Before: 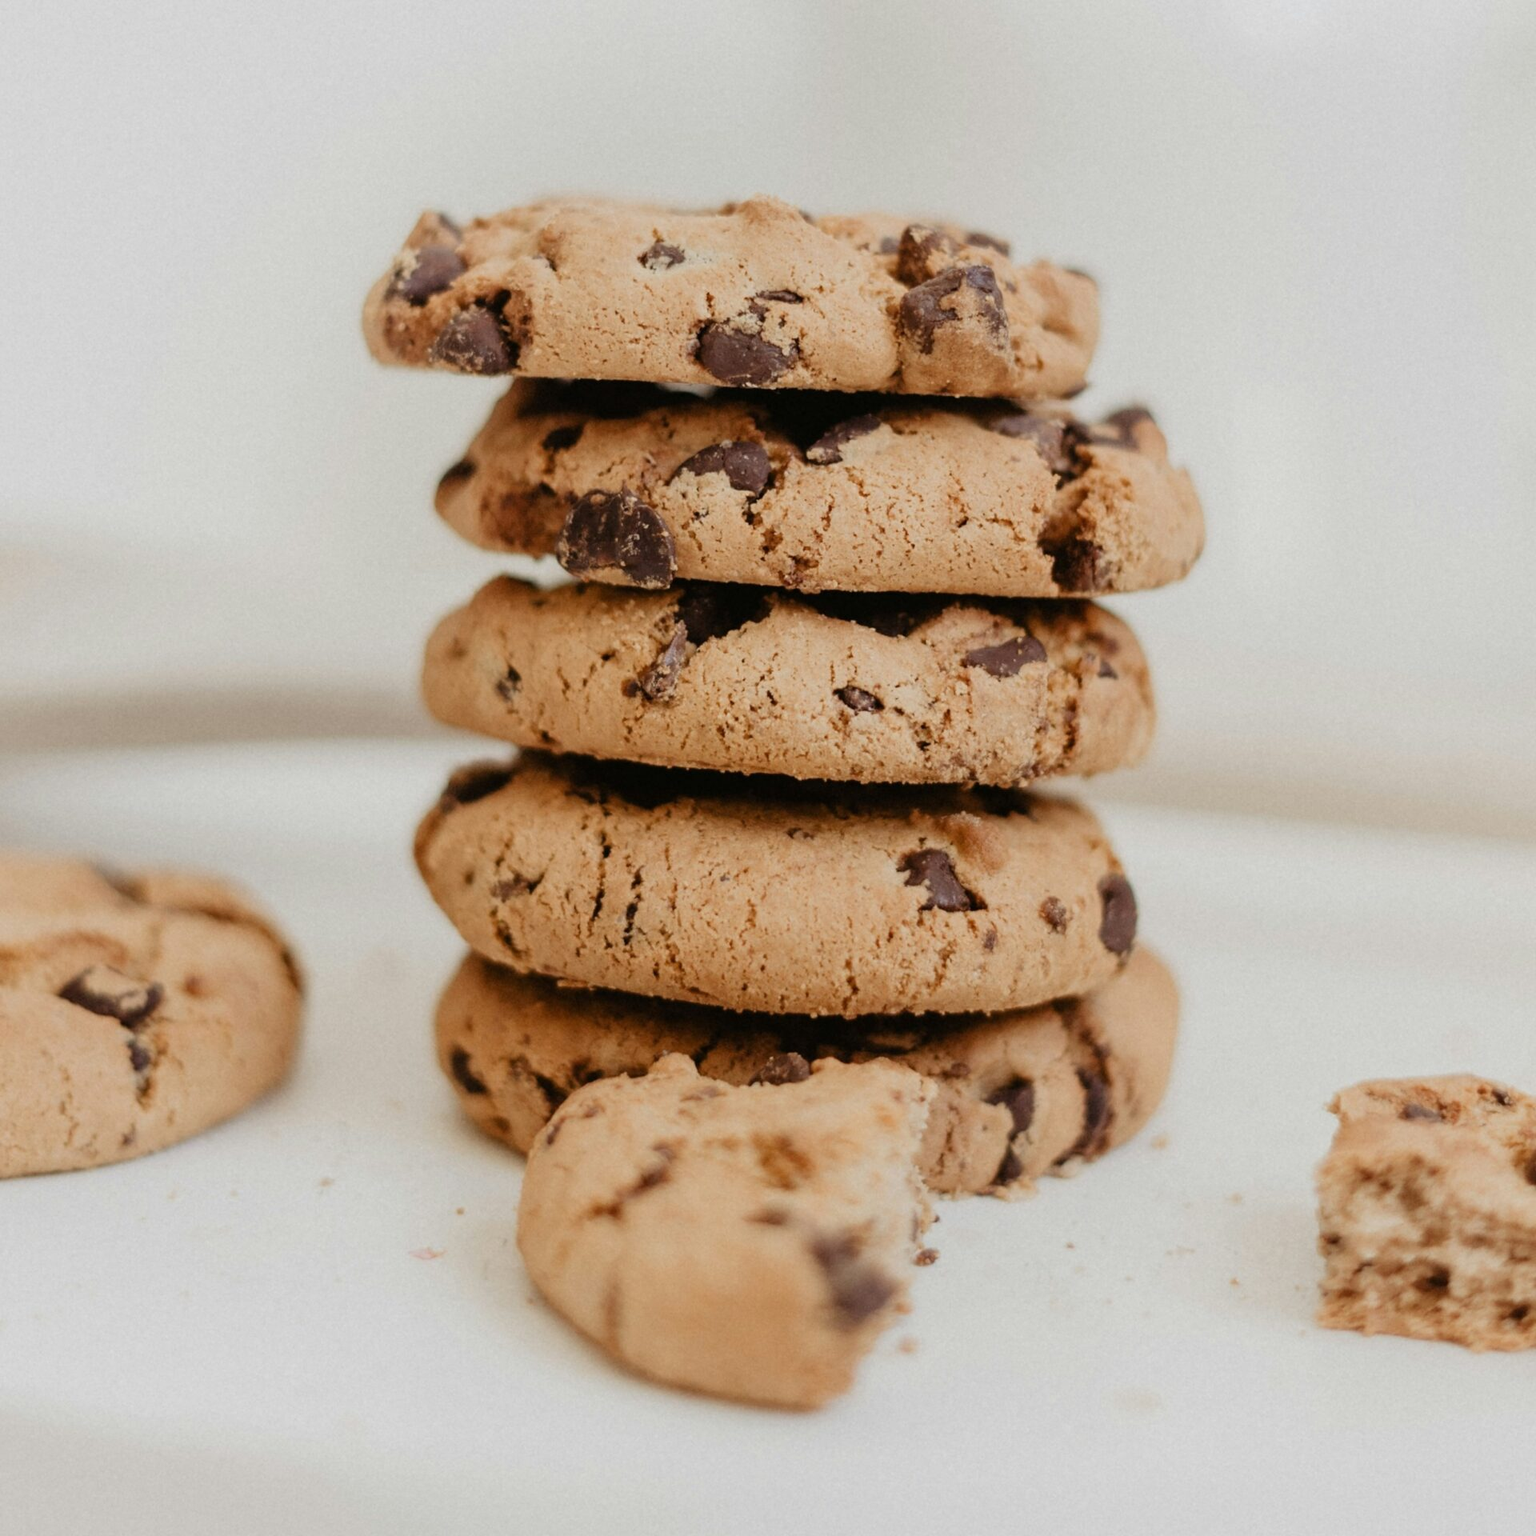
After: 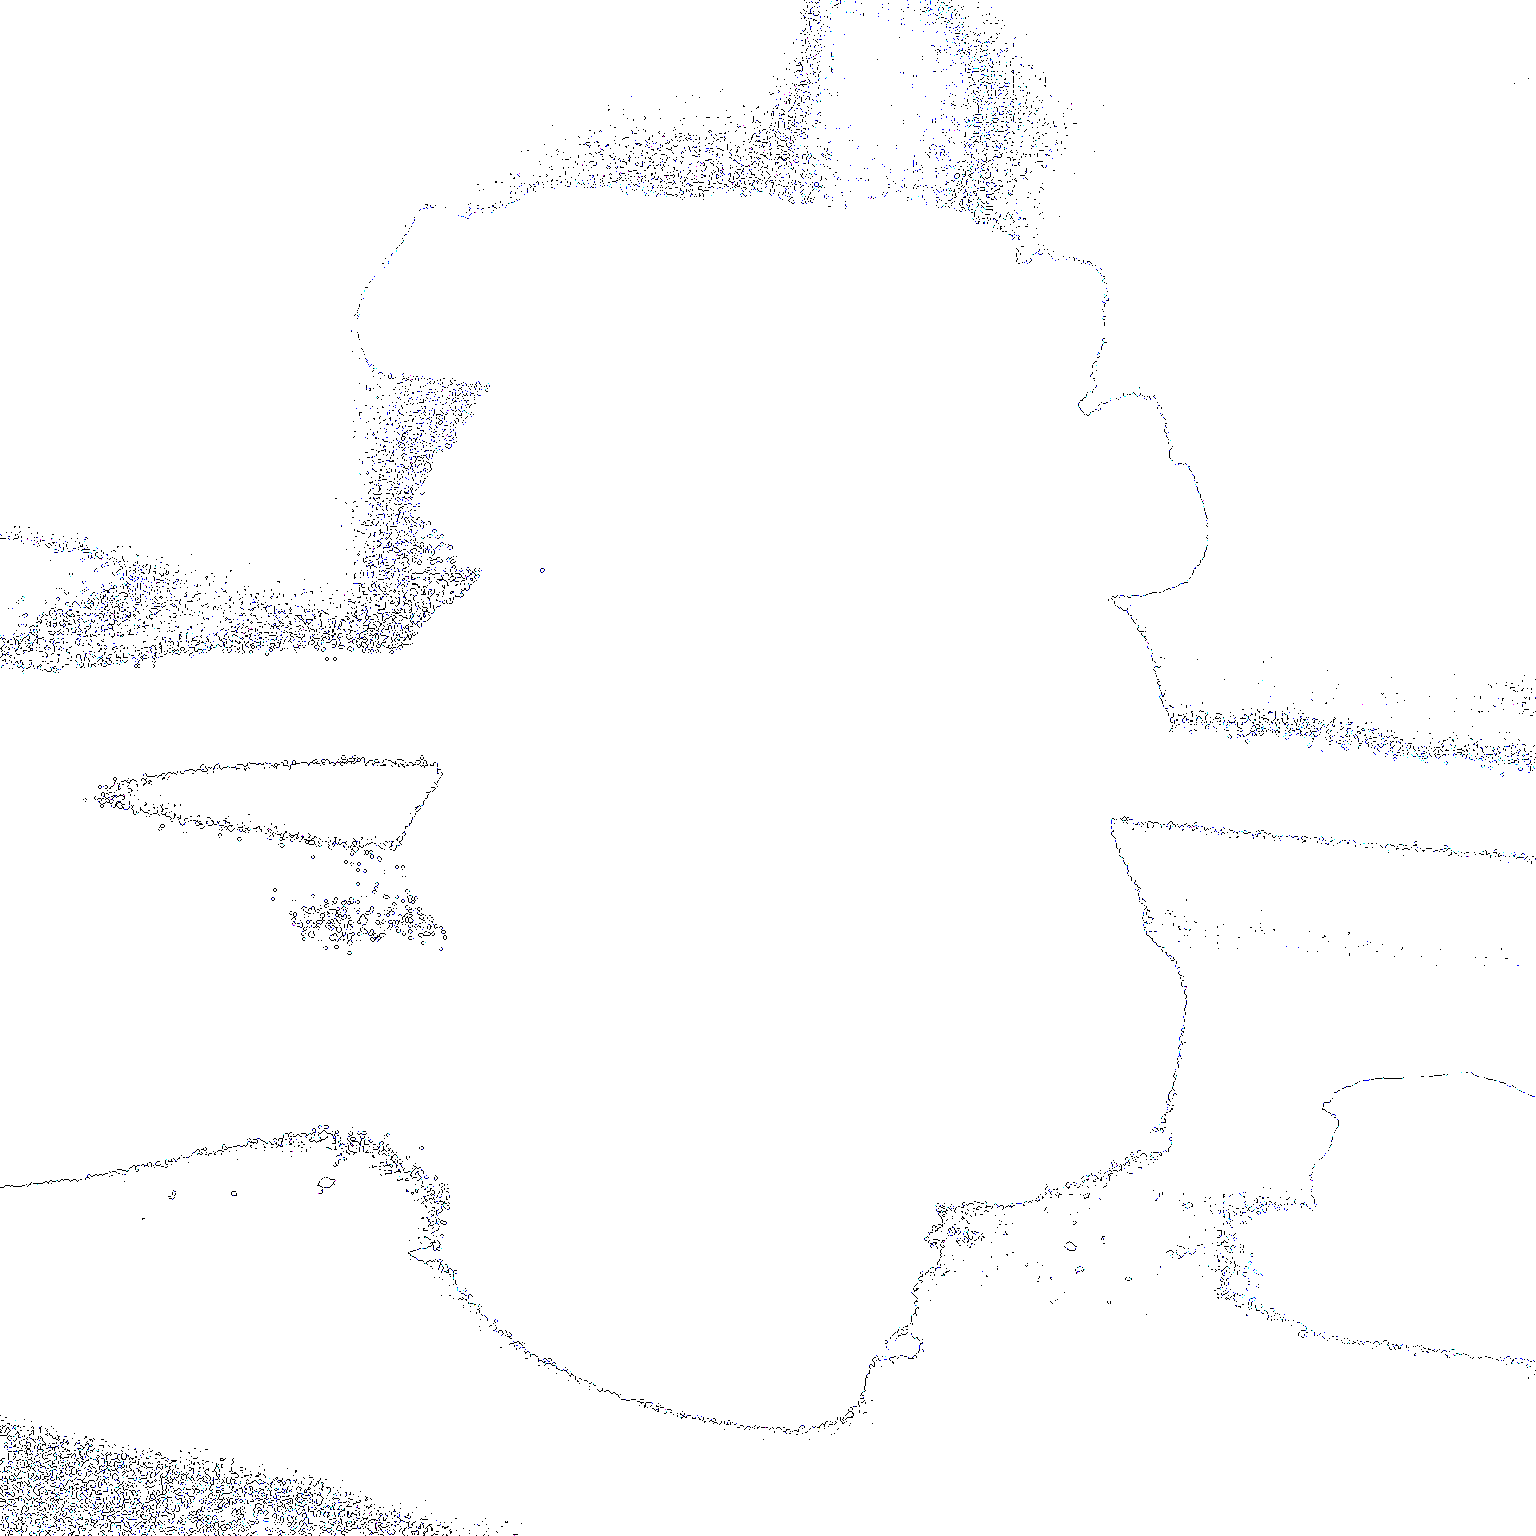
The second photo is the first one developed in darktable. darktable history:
exposure: black level correction 0, exposure 1.6 EV, compensate exposure bias true, compensate highlight preservation false
local contrast: detail 110%
color balance rgb: linear chroma grading › global chroma 20%, perceptual saturation grading › global saturation 65%, perceptual saturation grading › highlights 60%, perceptual saturation grading › mid-tones 50%, perceptual saturation grading › shadows 50%, perceptual brilliance grading › global brilliance 30%, perceptual brilliance grading › highlights 50%, perceptual brilliance grading › mid-tones 50%, perceptual brilliance grading › shadows -22%, global vibrance 20%
